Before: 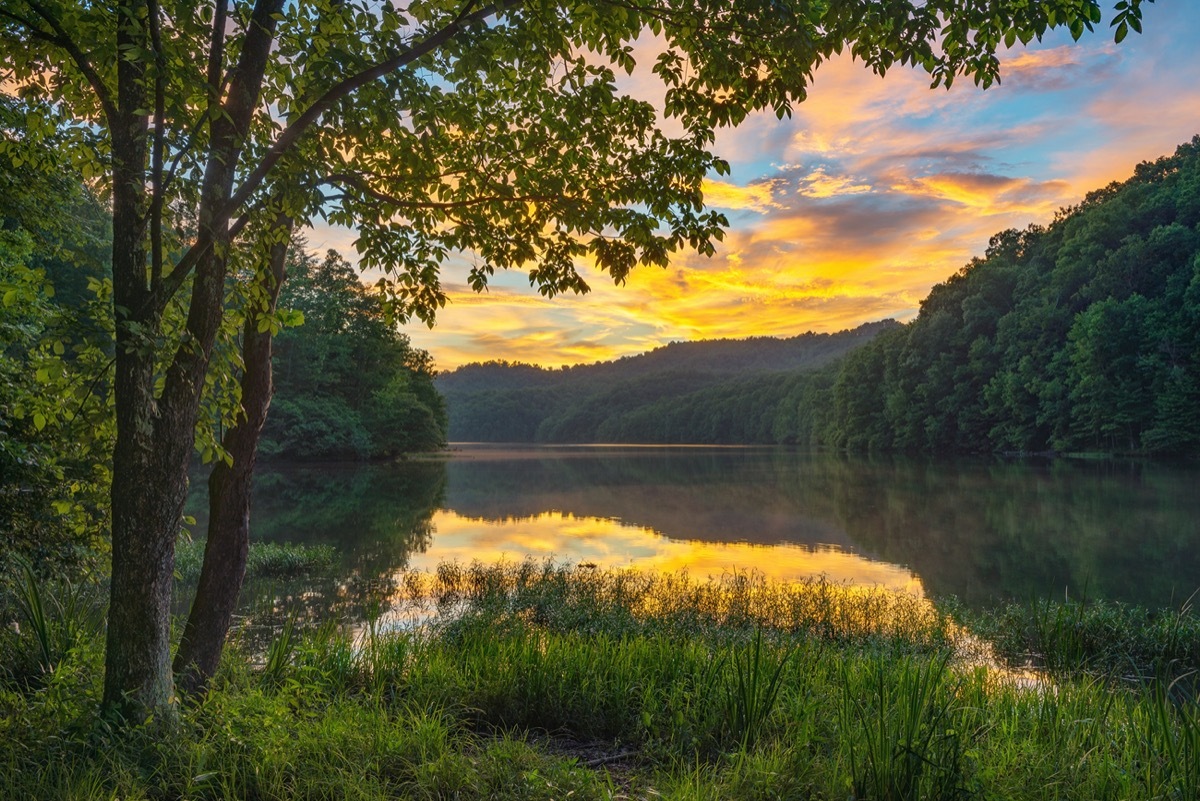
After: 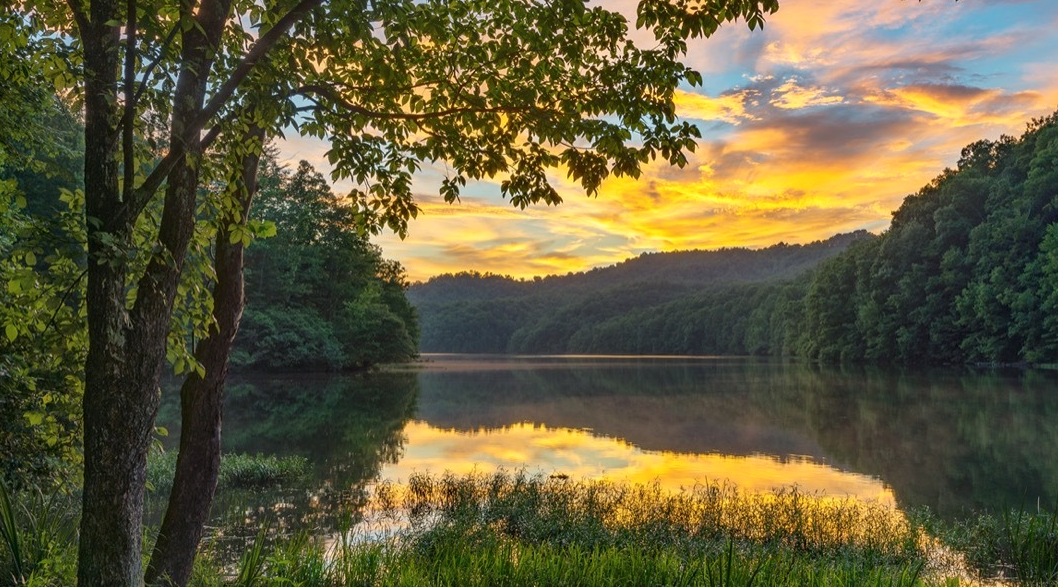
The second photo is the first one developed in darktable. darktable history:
local contrast: mode bilateral grid, contrast 20, coarseness 50, detail 129%, midtone range 0.2
crop and rotate: left 2.388%, top 11.135%, right 9.435%, bottom 15.579%
